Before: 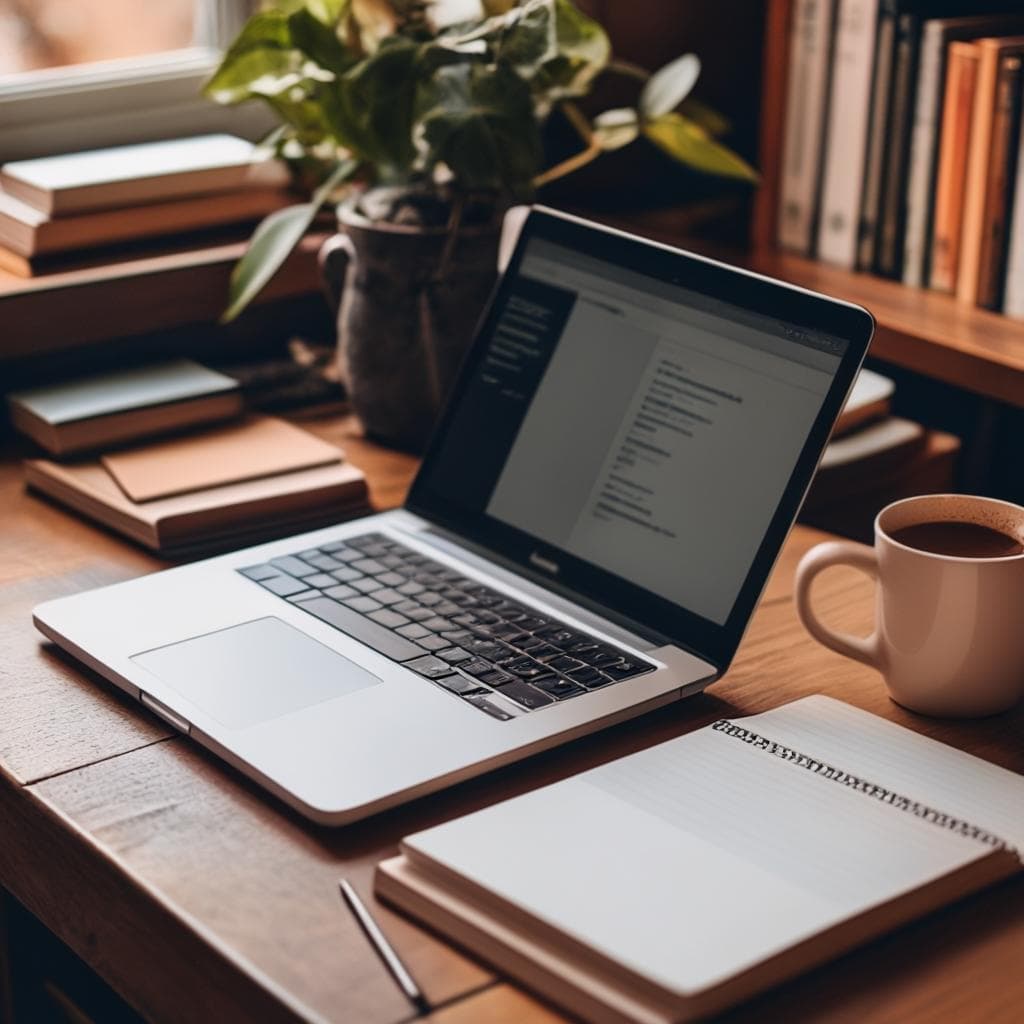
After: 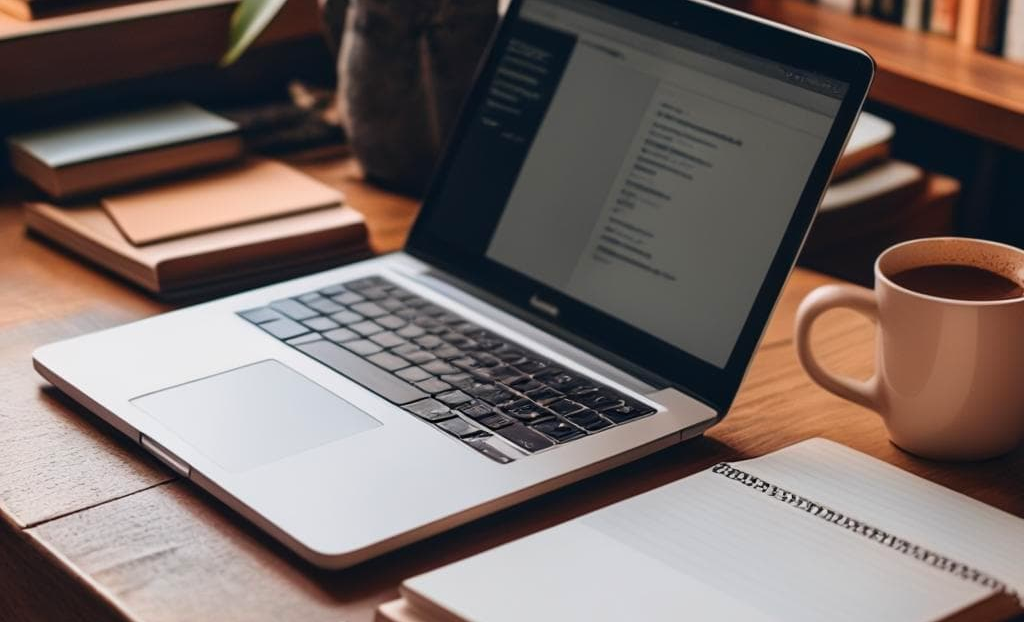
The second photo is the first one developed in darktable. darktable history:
contrast brightness saturation: saturation 0.129
crop and rotate: top 25.125%, bottom 14.052%
